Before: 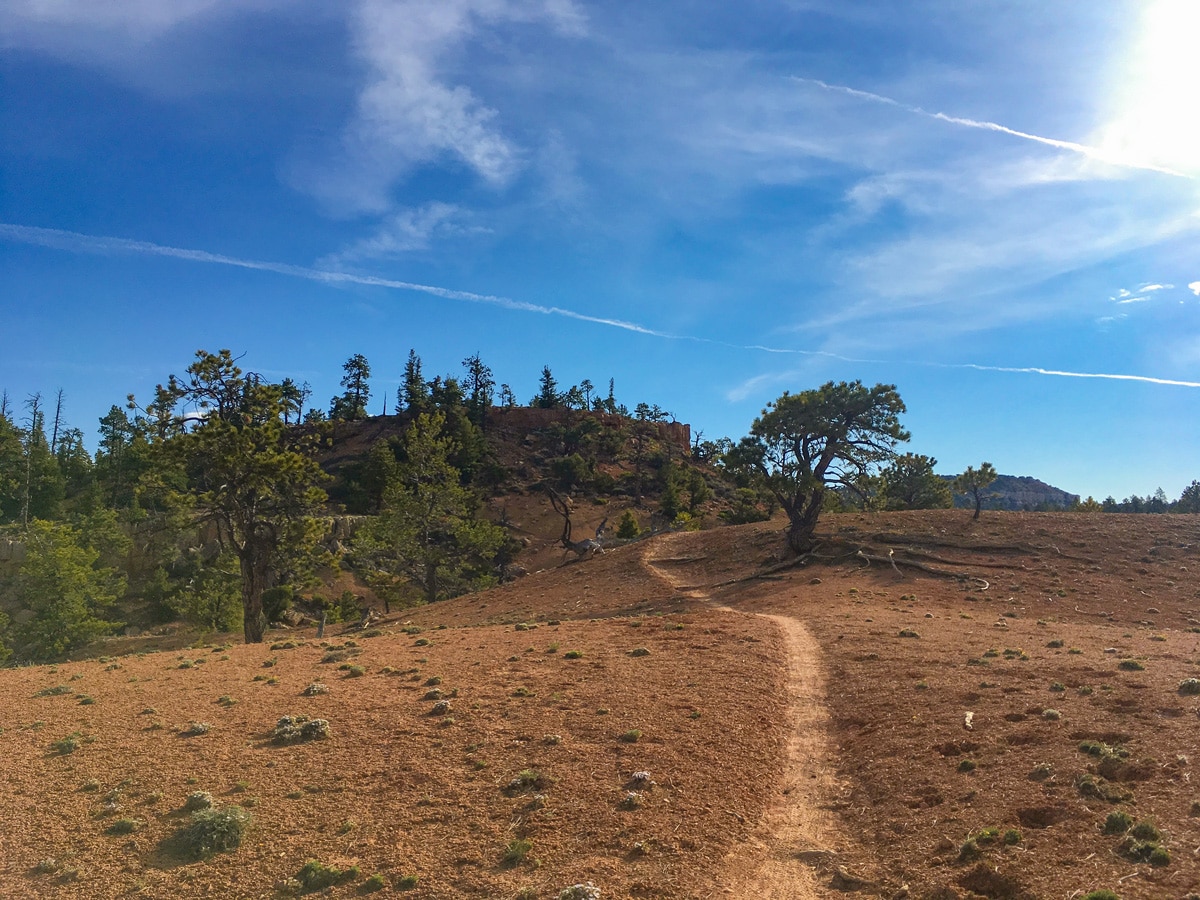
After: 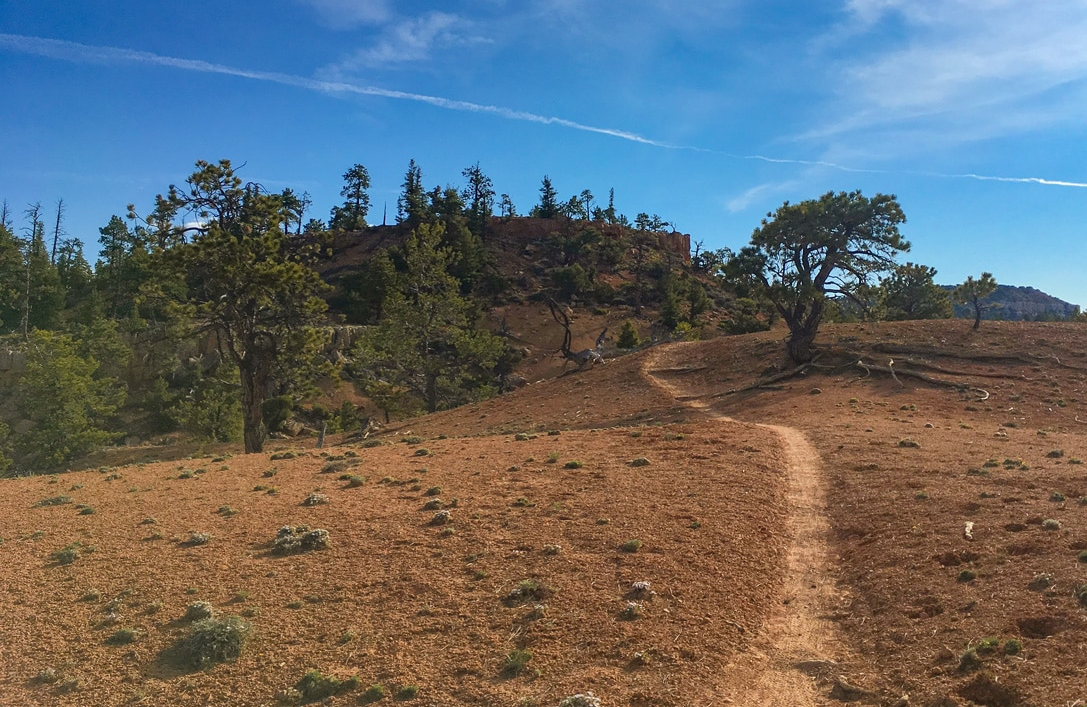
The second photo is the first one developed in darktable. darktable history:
crop: top 21.182%, right 9.357%, bottom 0.249%
color zones: curves: ch0 [(0, 0.5) (0.143, 0.5) (0.286, 0.456) (0.429, 0.5) (0.571, 0.5) (0.714, 0.5) (0.857, 0.5) (1, 0.5)]; ch1 [(0, 0.5) (0.143, 0.5) (0.286, 0.422) (0.429, 0.5) (0.571, 0.5) (0.714, 0.5) (0.857, 0.5) (1, 0.5)]
